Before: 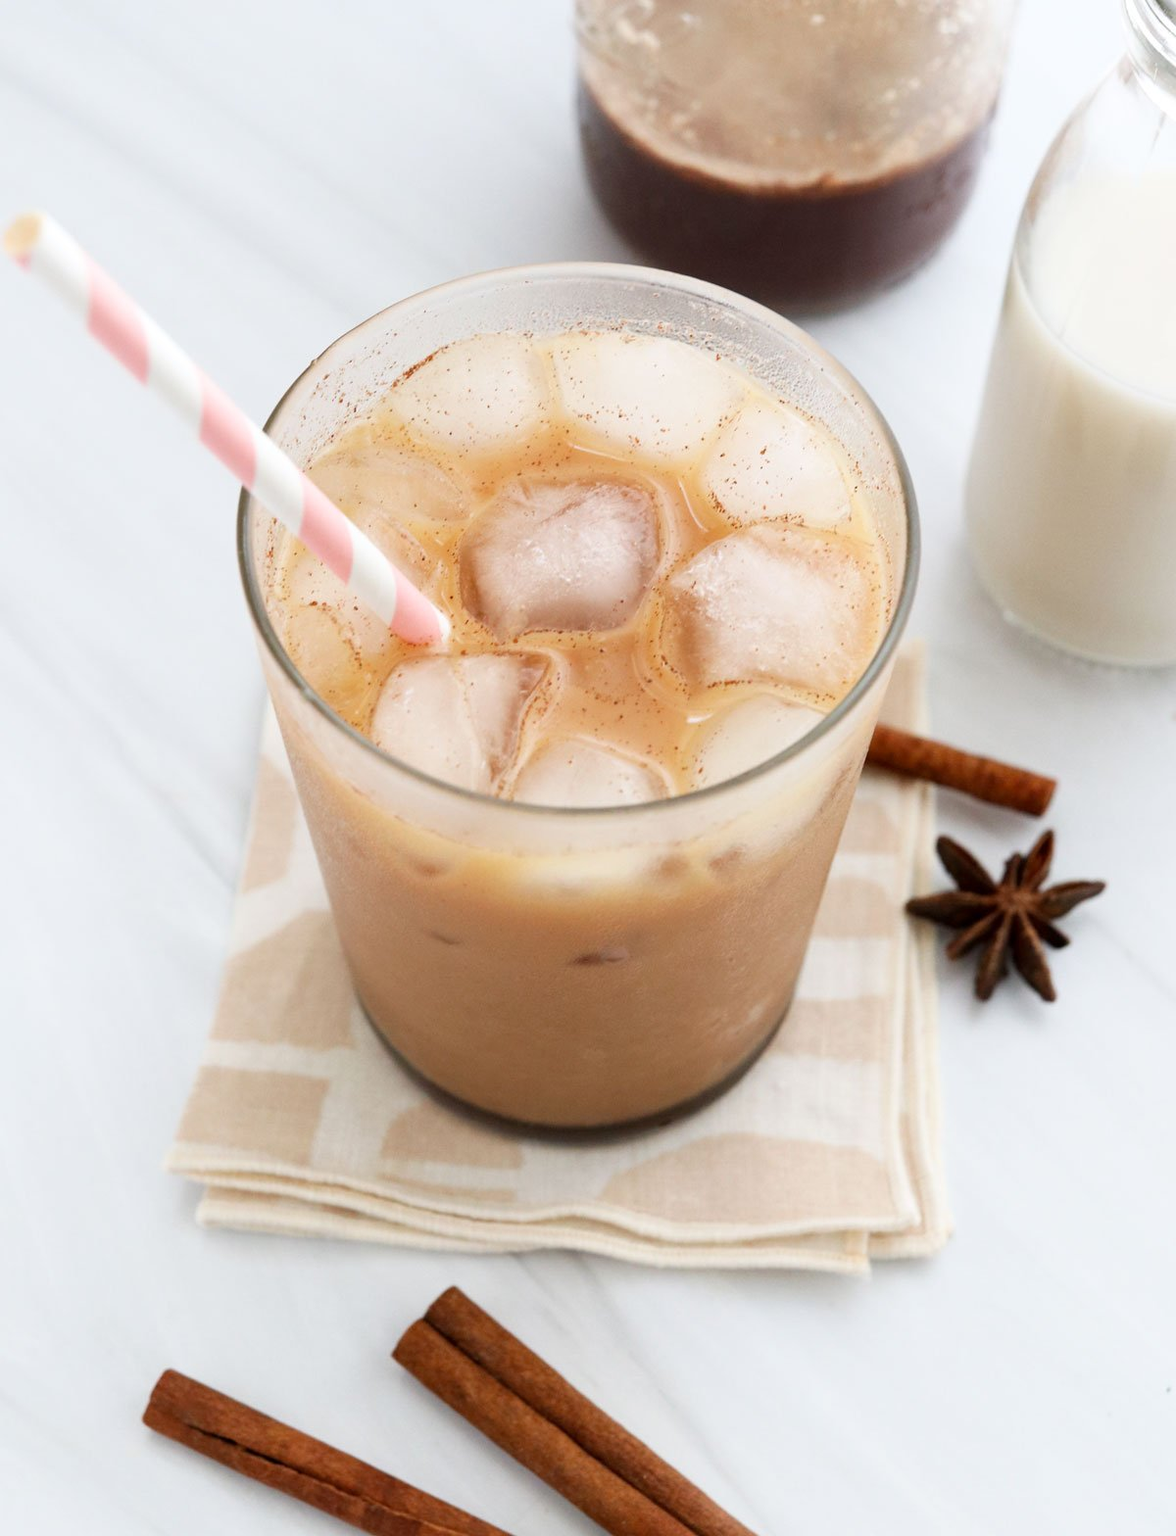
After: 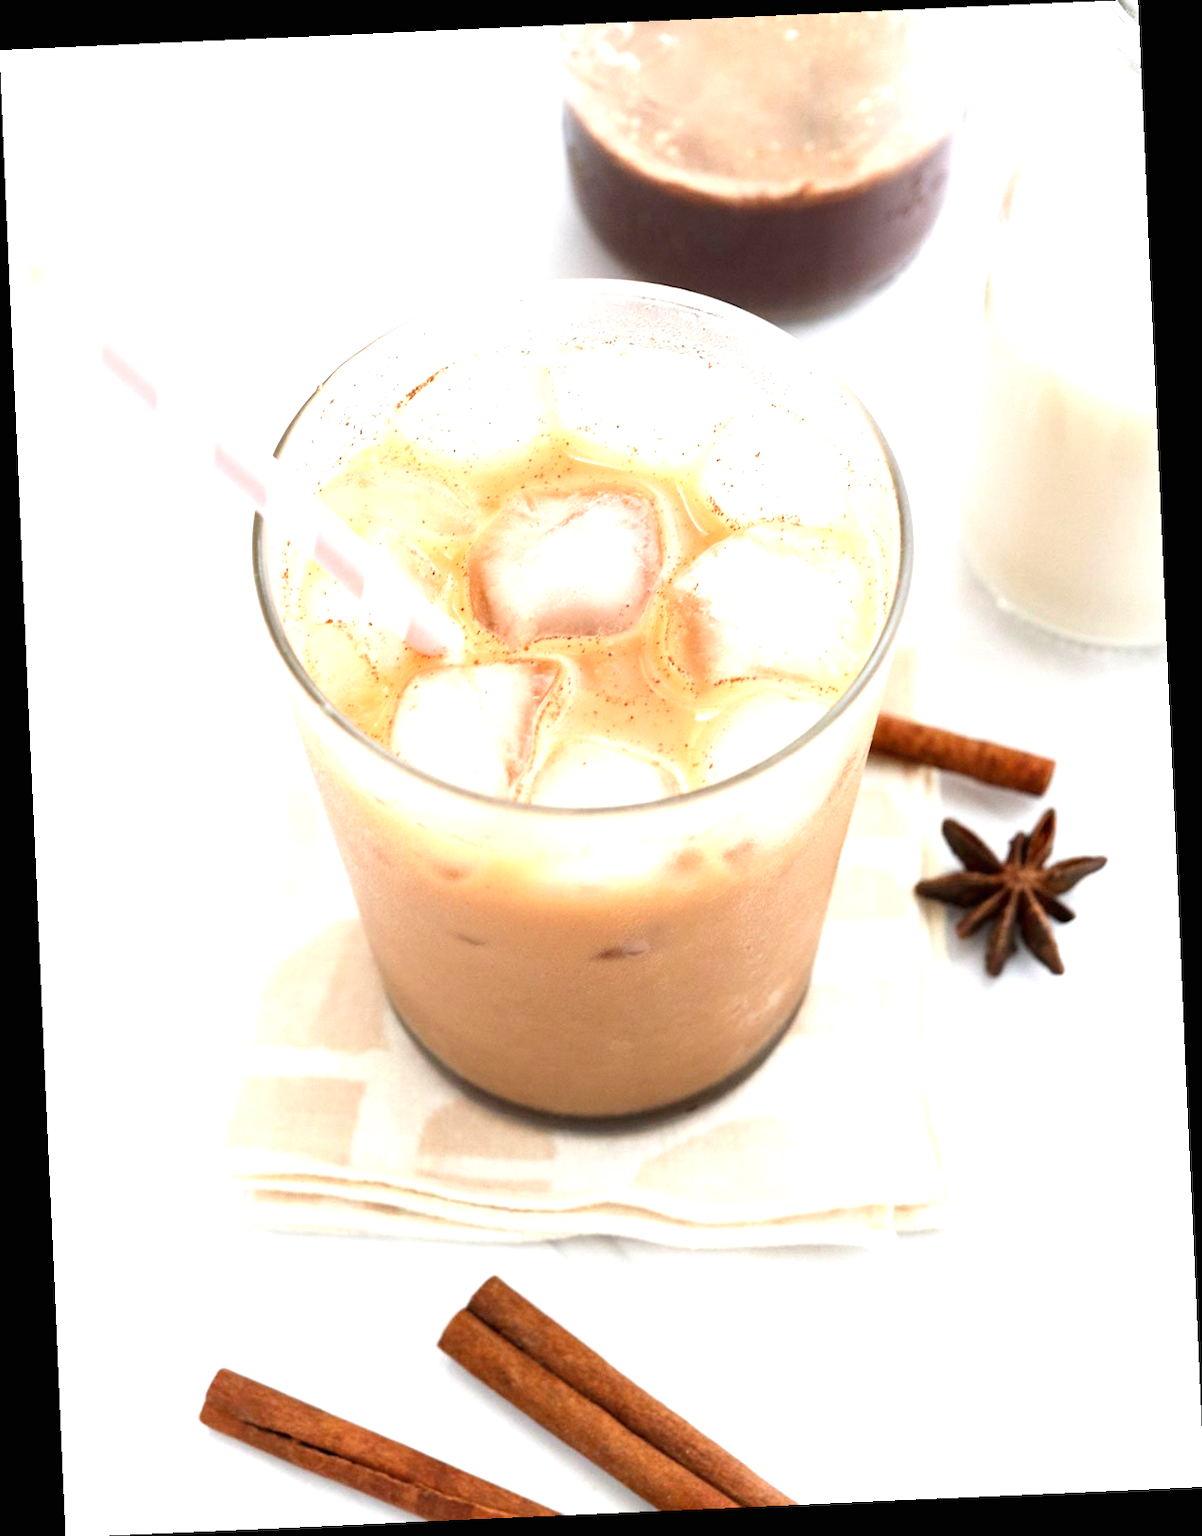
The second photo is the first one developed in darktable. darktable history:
rotate and perspective: rotation -2.56°, automatic cropping off
exposure: black level correction 0, exposure 0.953 EV, compensate exposure bias true, compensate highlight preservation false
